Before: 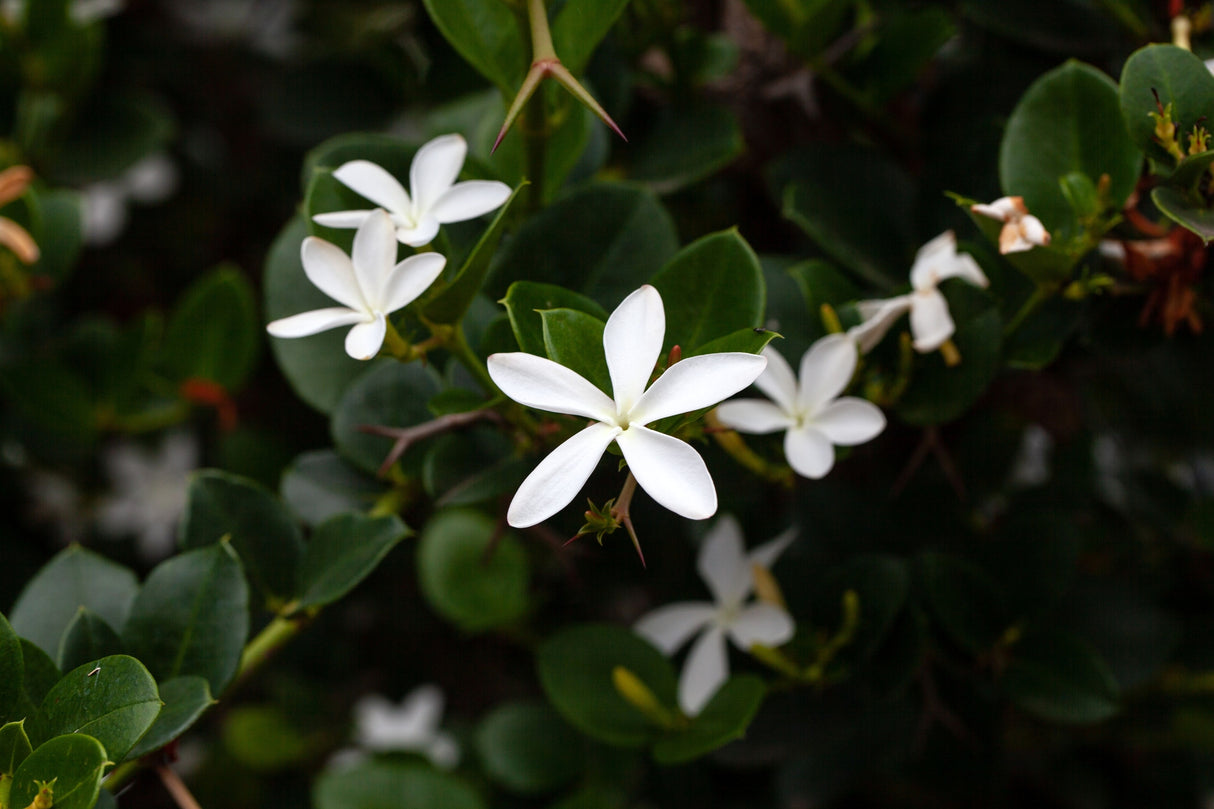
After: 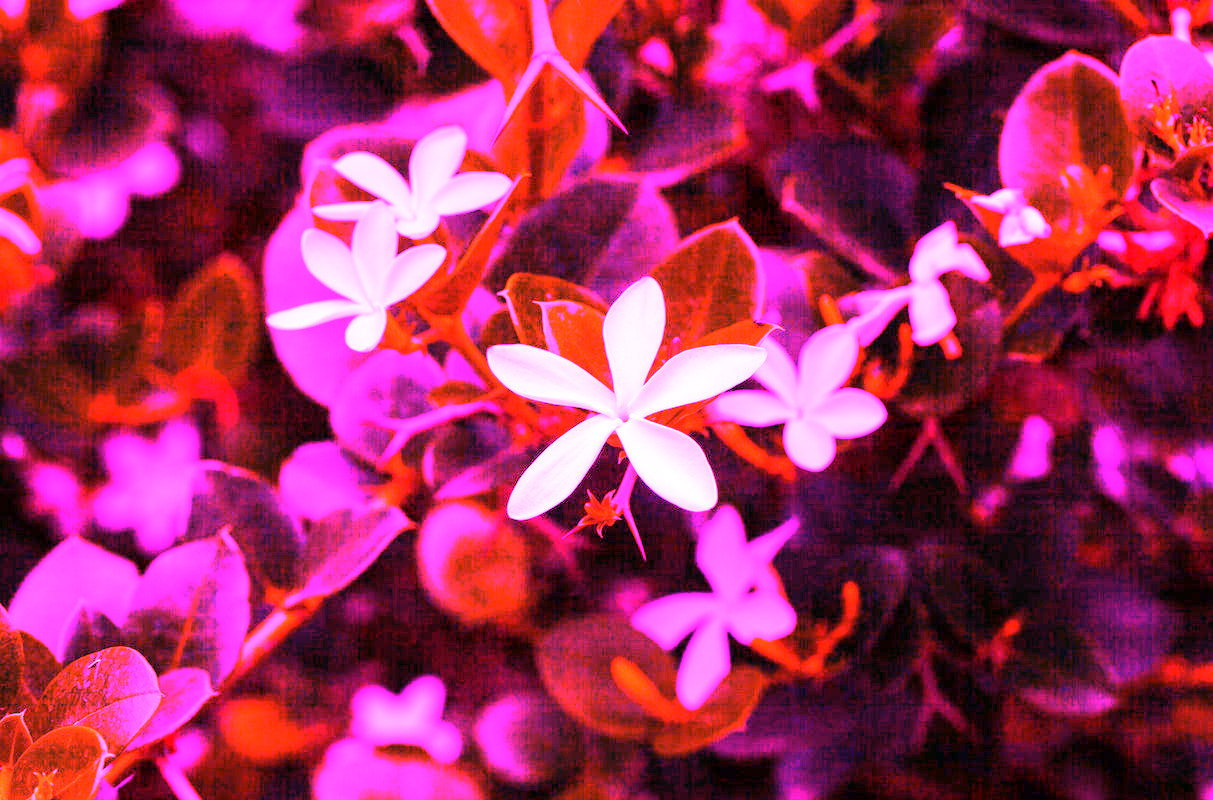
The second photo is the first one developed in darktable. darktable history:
white balance: red 8, blue 8
crop: top 1.049%, right 0.001%
